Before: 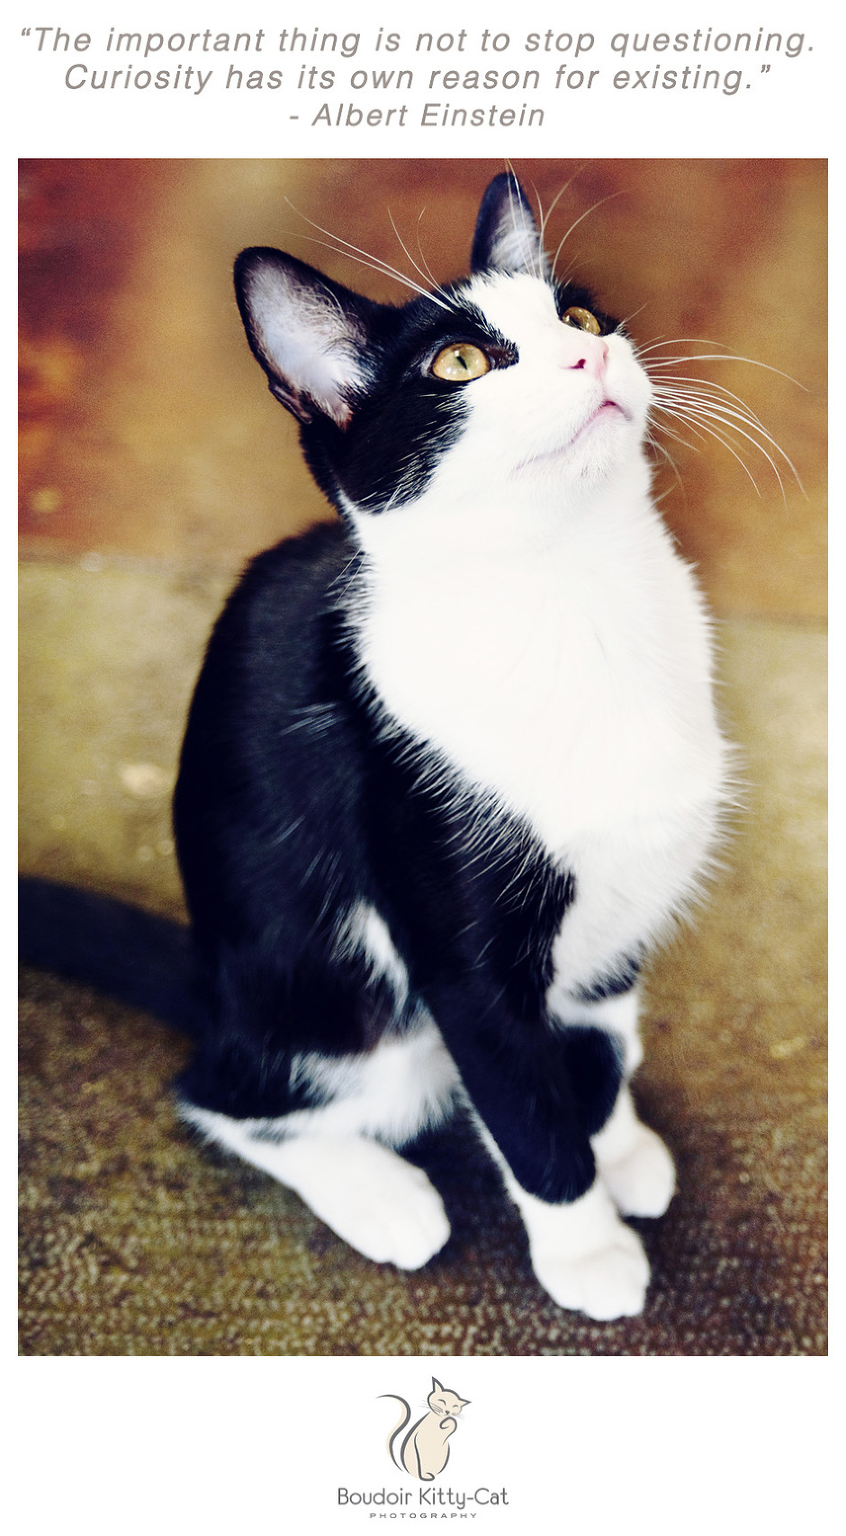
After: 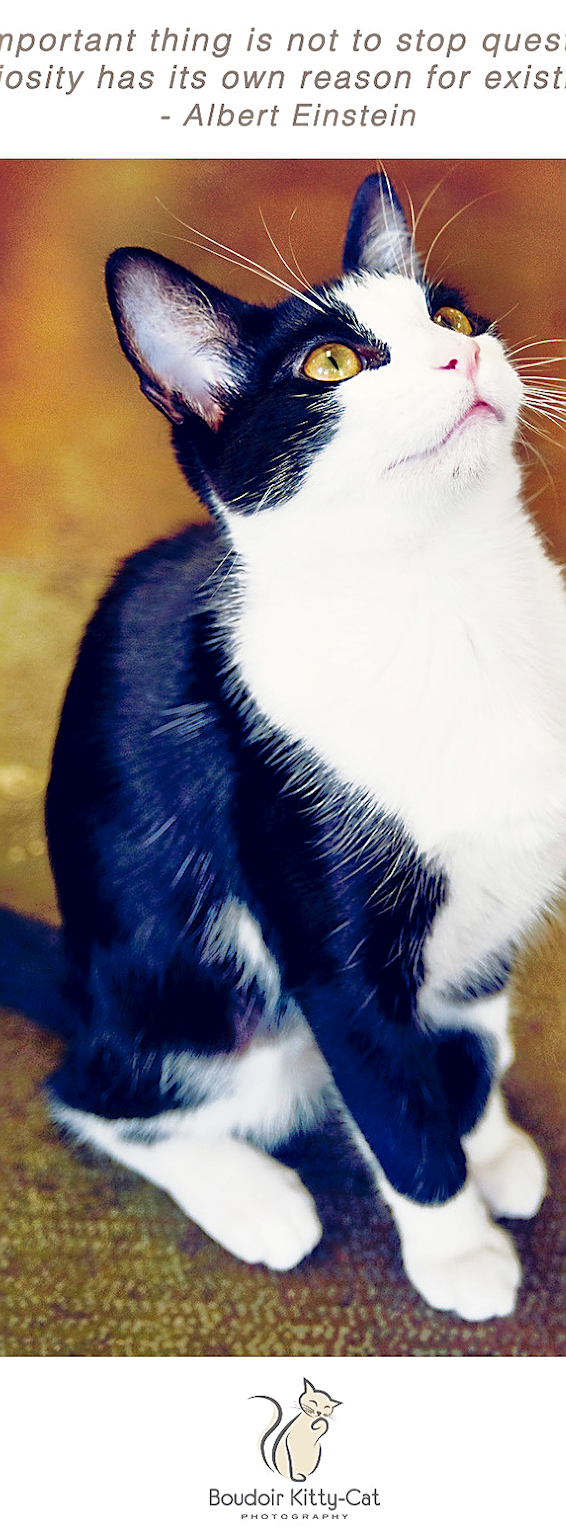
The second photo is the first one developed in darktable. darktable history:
shadows and highlights: shadows 59.46, highlights -59.81
exposure: black level correction 0.001, compensate highlight preservation false
sharpen: on, module defaults
velvia: on, module defaults
crop and rotate: left 15.262%, right 17.815%
base curve: curves: ch0 [(0, 0) (0.257, 0.25) (0.482, 0.586) (0.757, 0.871) (1, 1)], preserve colors none
tone equalizer: edges refinement/feathering 500, mask exposure compensation -1.57 EV, preserve details no
contrast brightness saturation: saturation 0.182
